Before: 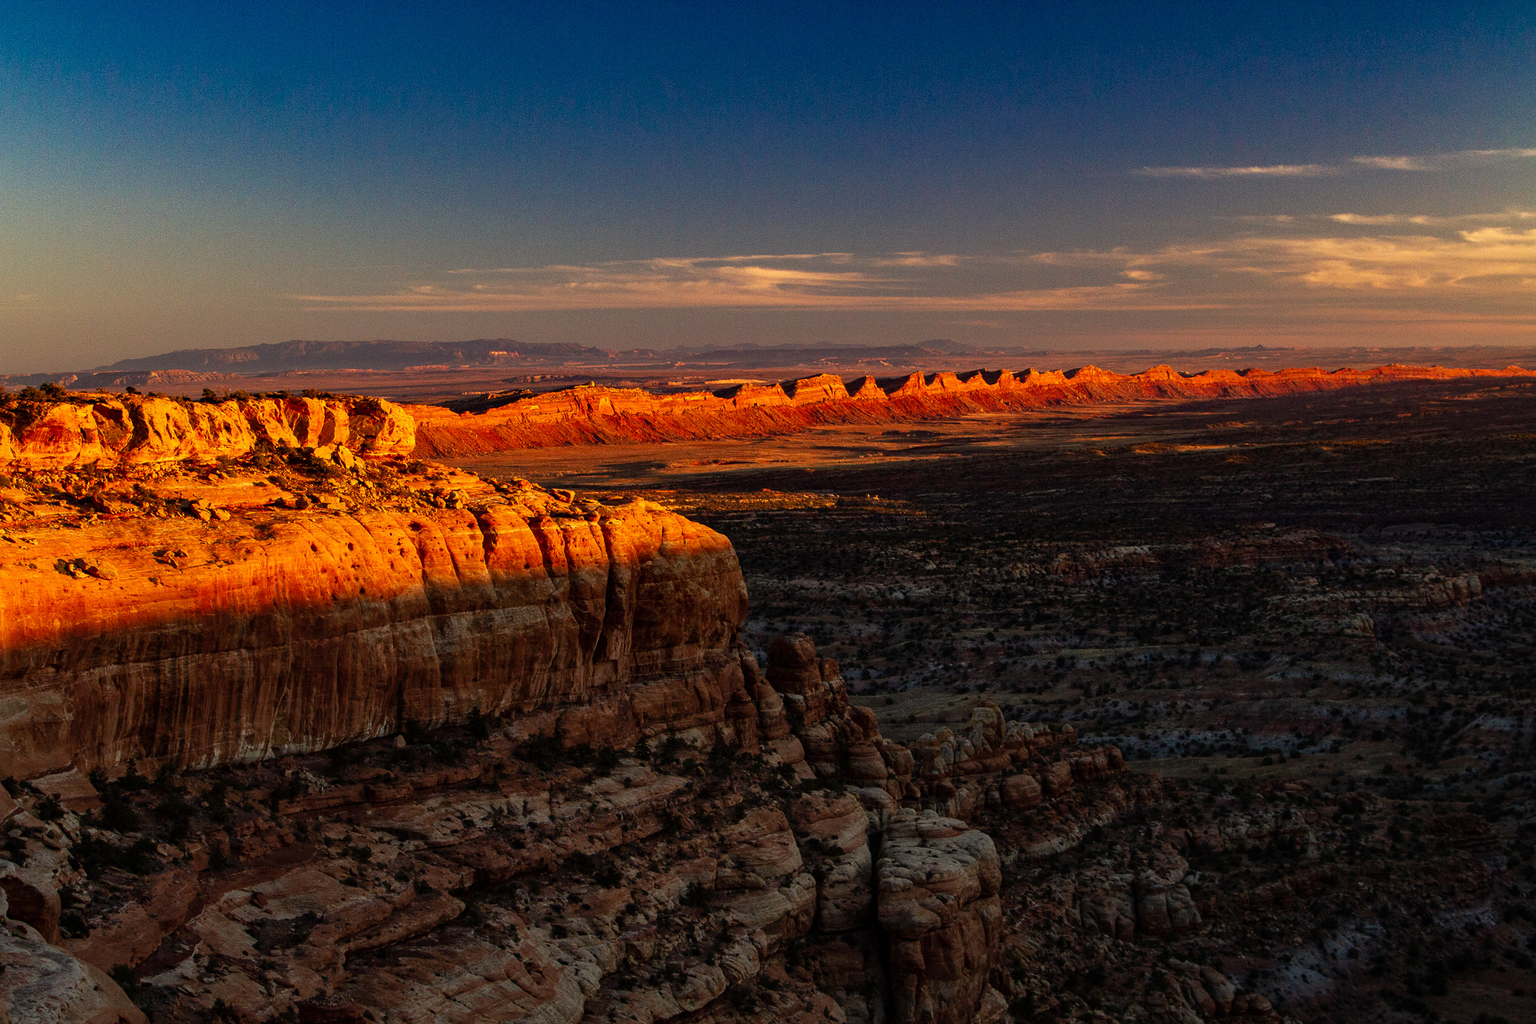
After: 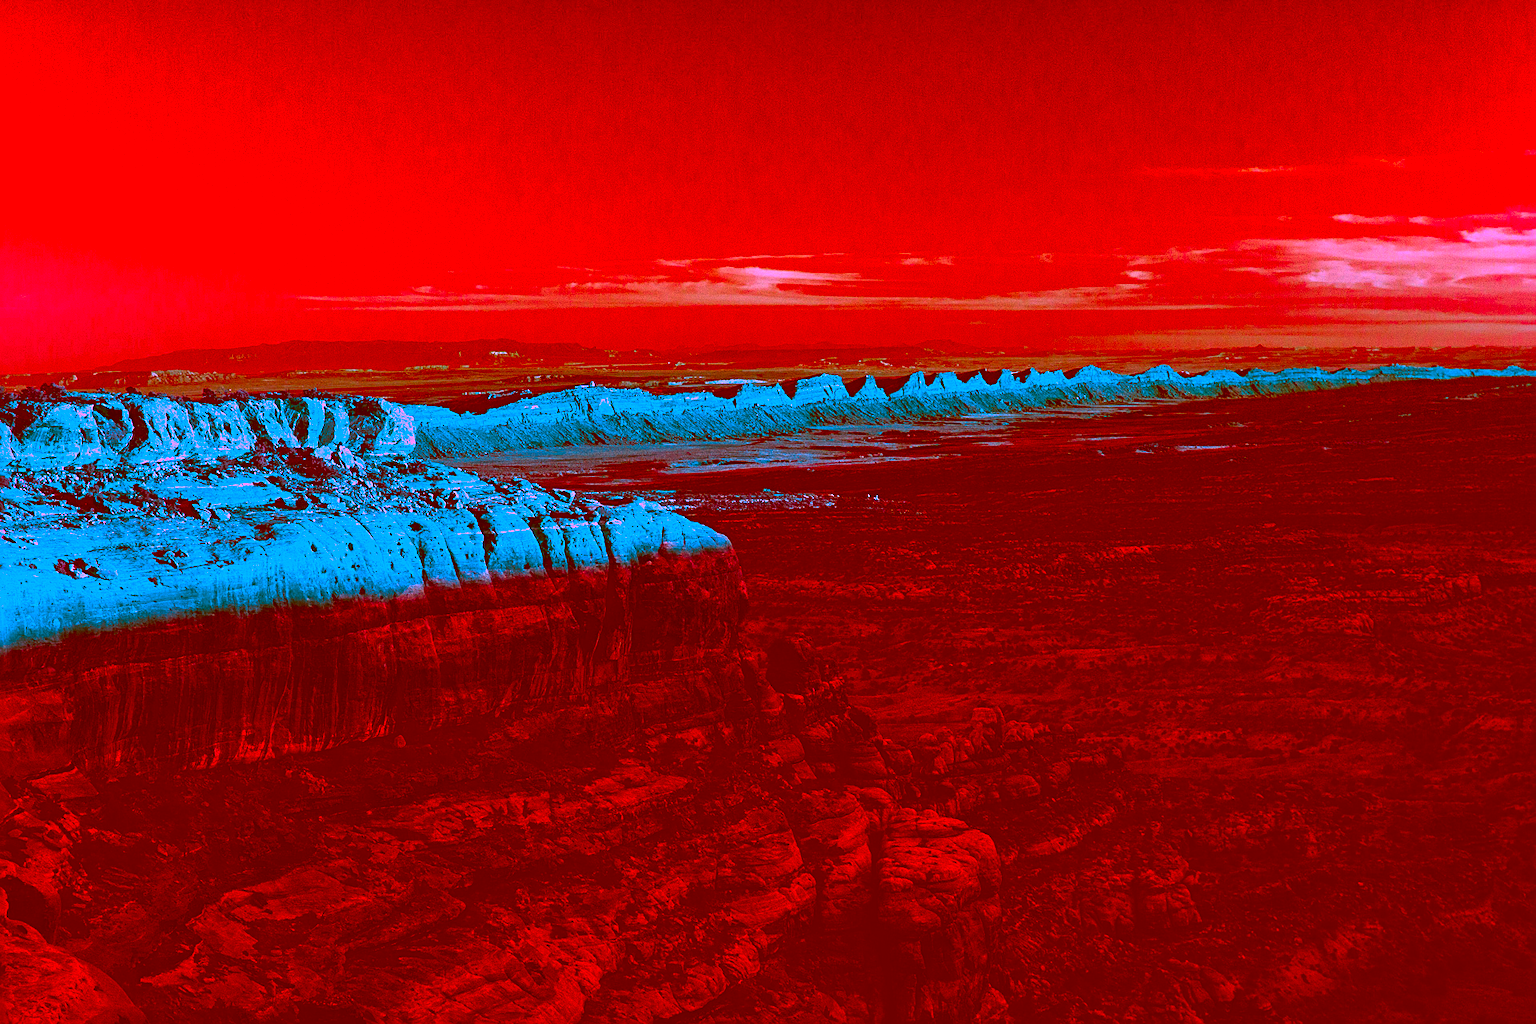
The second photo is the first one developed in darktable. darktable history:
color correction: highlights a* -39.46, highlights b* -40, shadows a* -39.37, shadows b* -39.73, saturation -2.94
sharpen: amount 0.499
